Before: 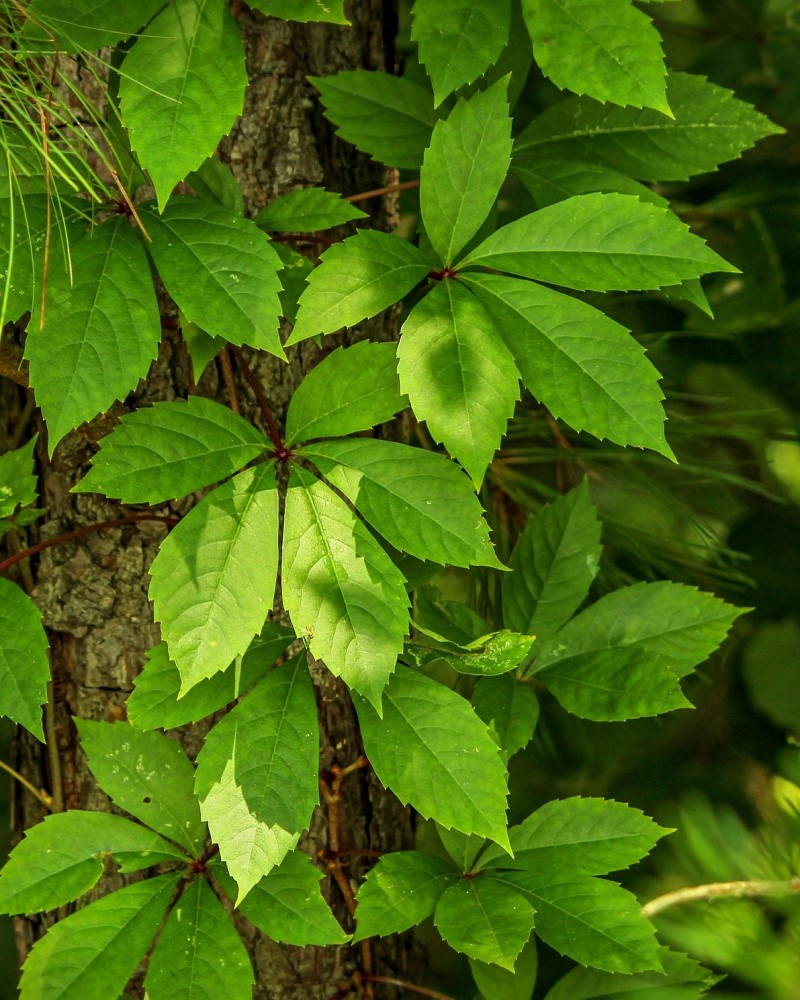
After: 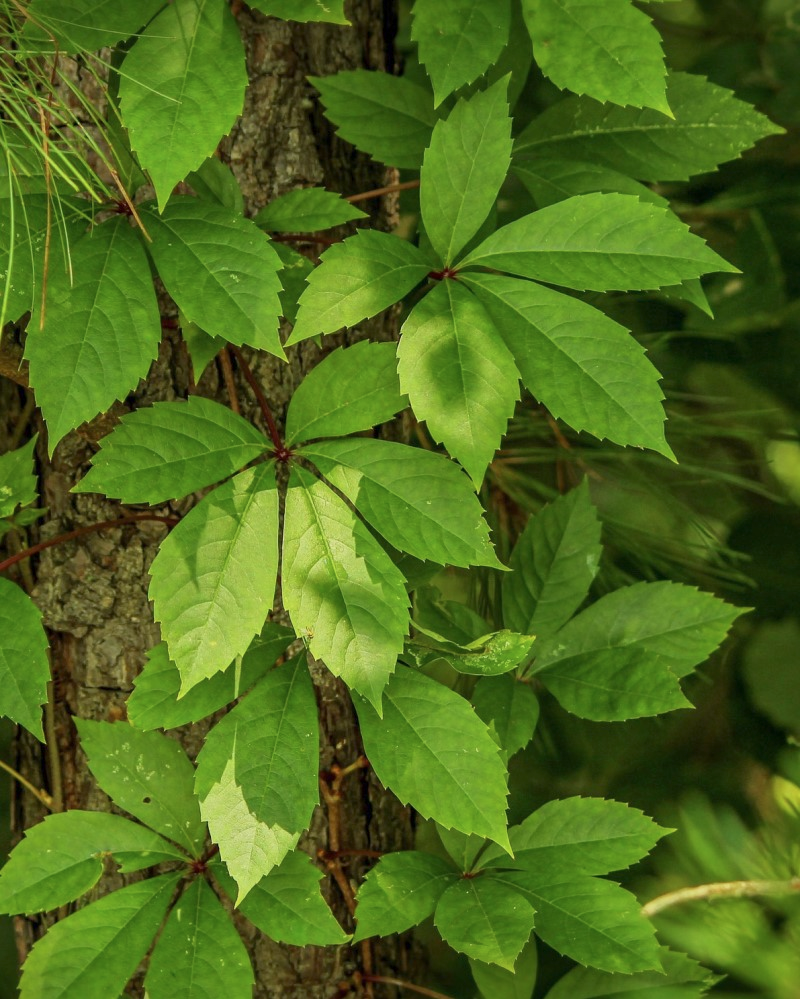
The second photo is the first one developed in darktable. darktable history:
crop: bottom 0.071%
color balance: contrast -15%
